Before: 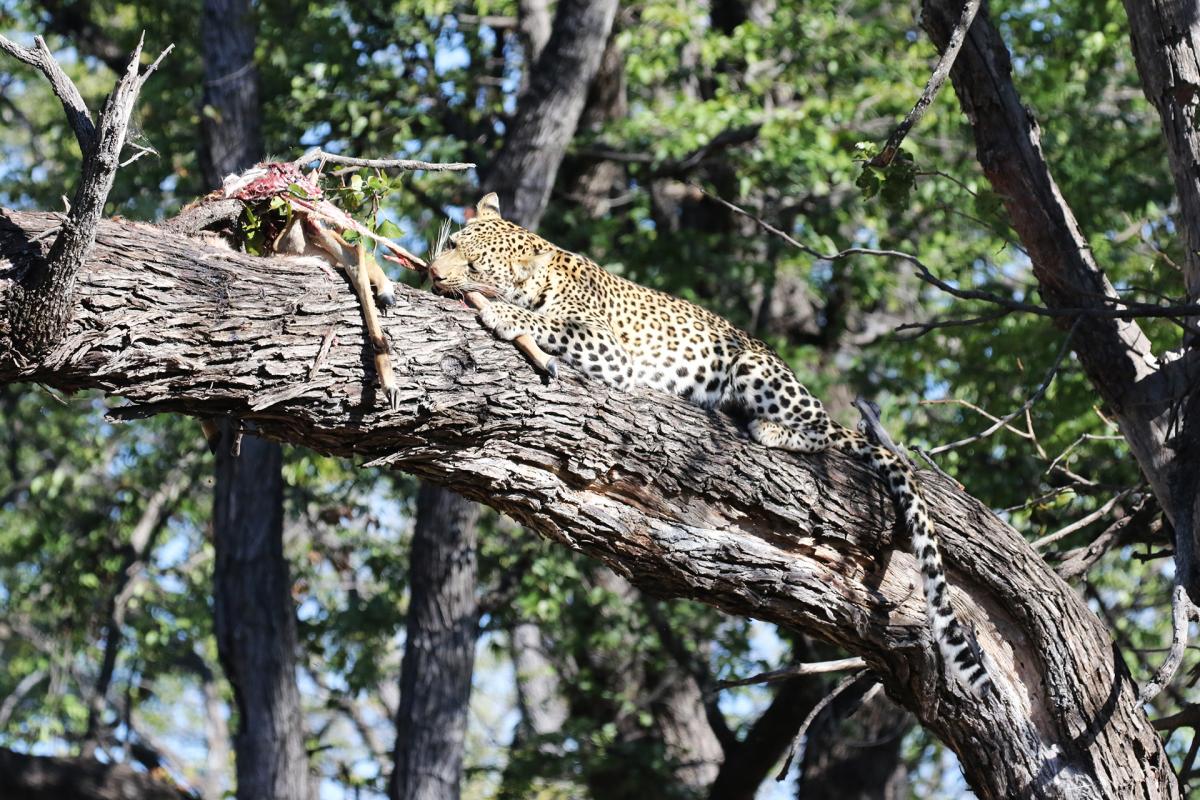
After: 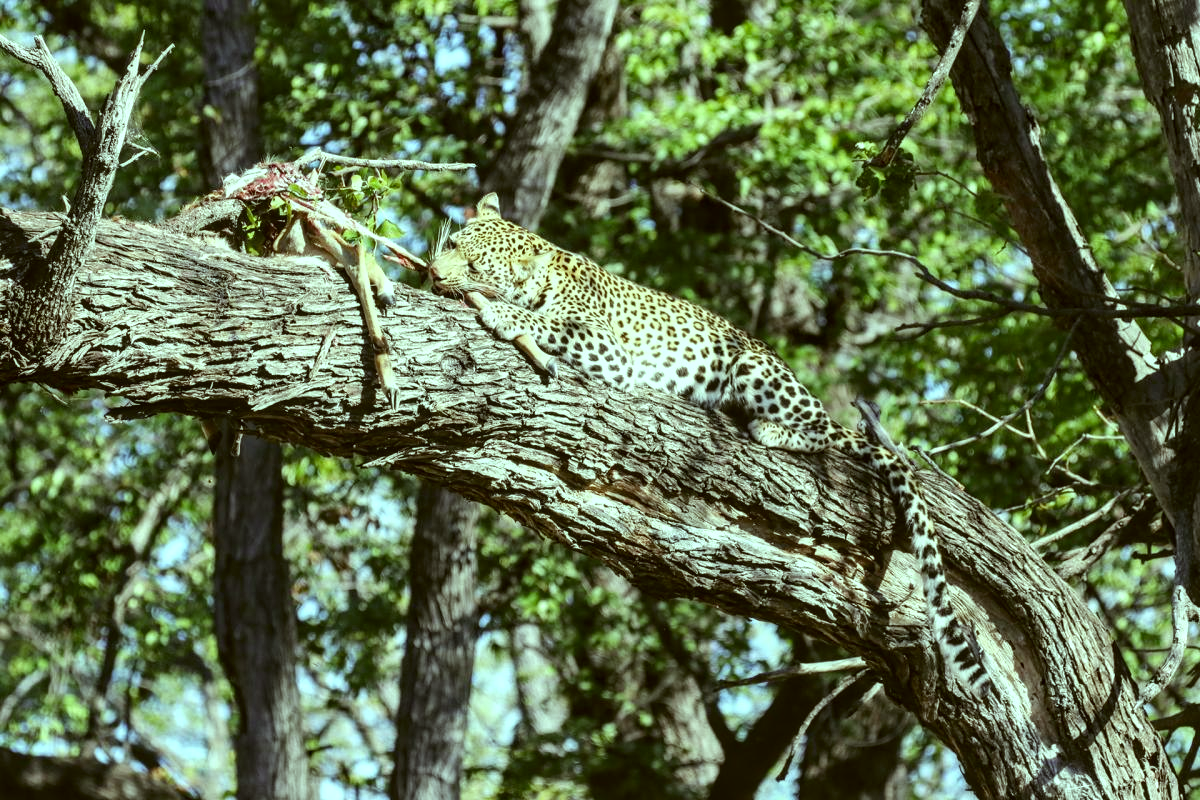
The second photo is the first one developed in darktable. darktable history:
color balance: mode lift, gamma, gain (sRGB), lift [0.997, 0.979, 1.021, 1.011], gamma [1, 1.084, 0.916, 0.998], gain [1, 0.87, 1.13, 1.101], contrast 4.55%, contrast fulcrum 38.24%, output saturation 104.09%
local contrast: on, module defaults
color correction: highlights a* -1.43, highlights b* 10.12, shadows a* 0.395, shadows b* 19.35
